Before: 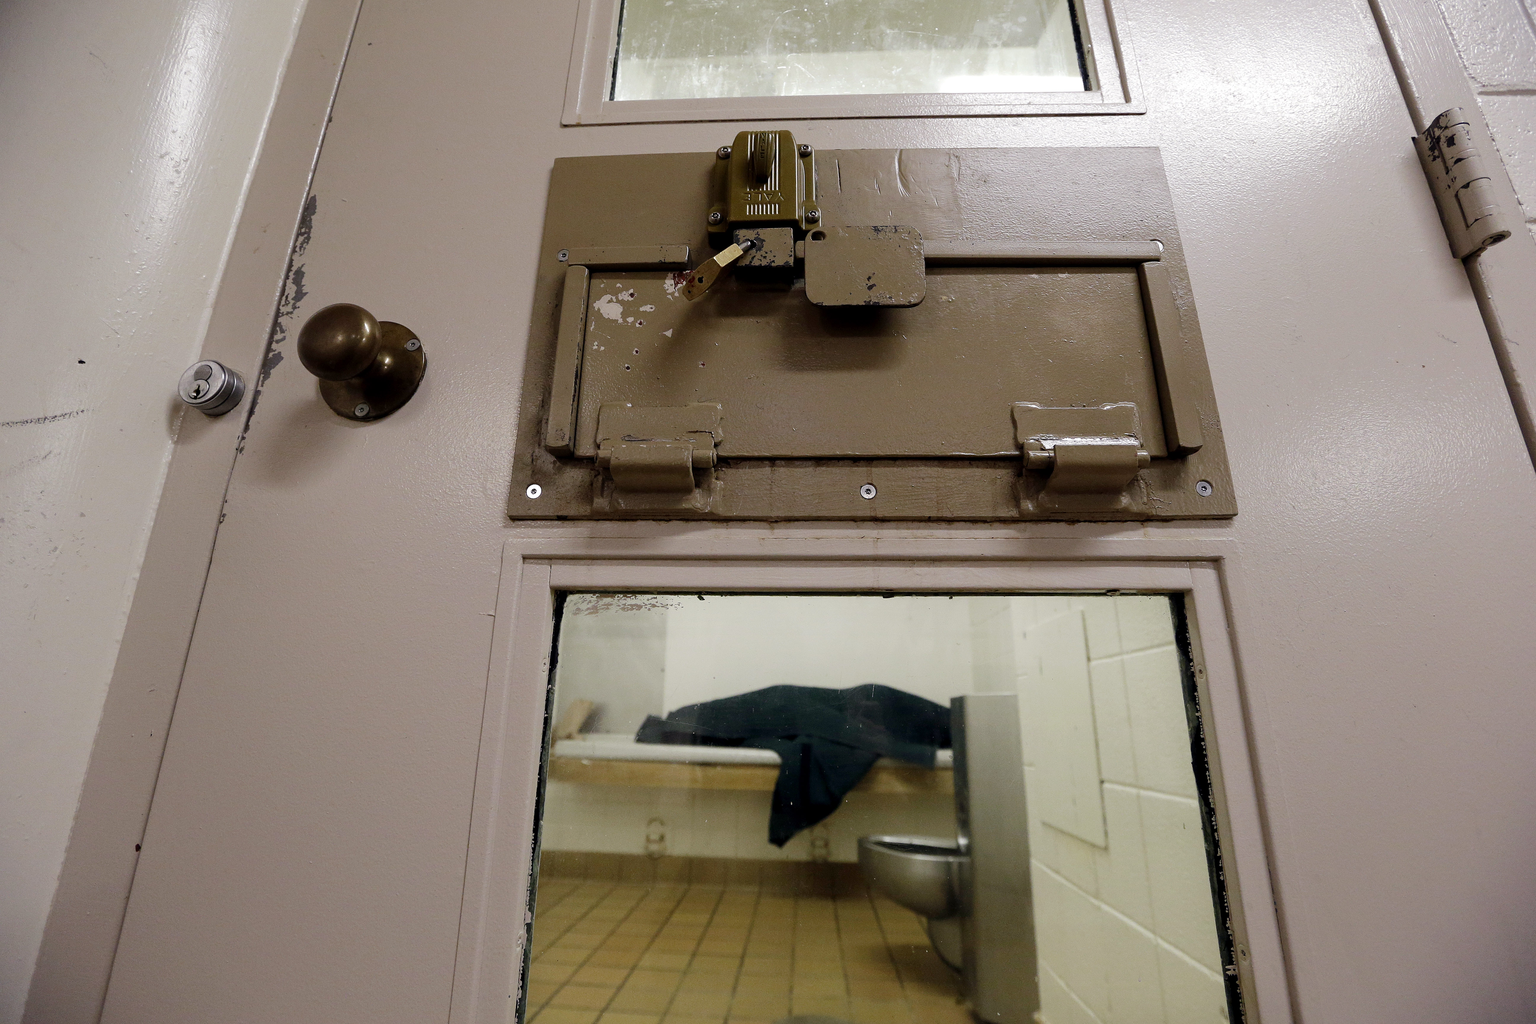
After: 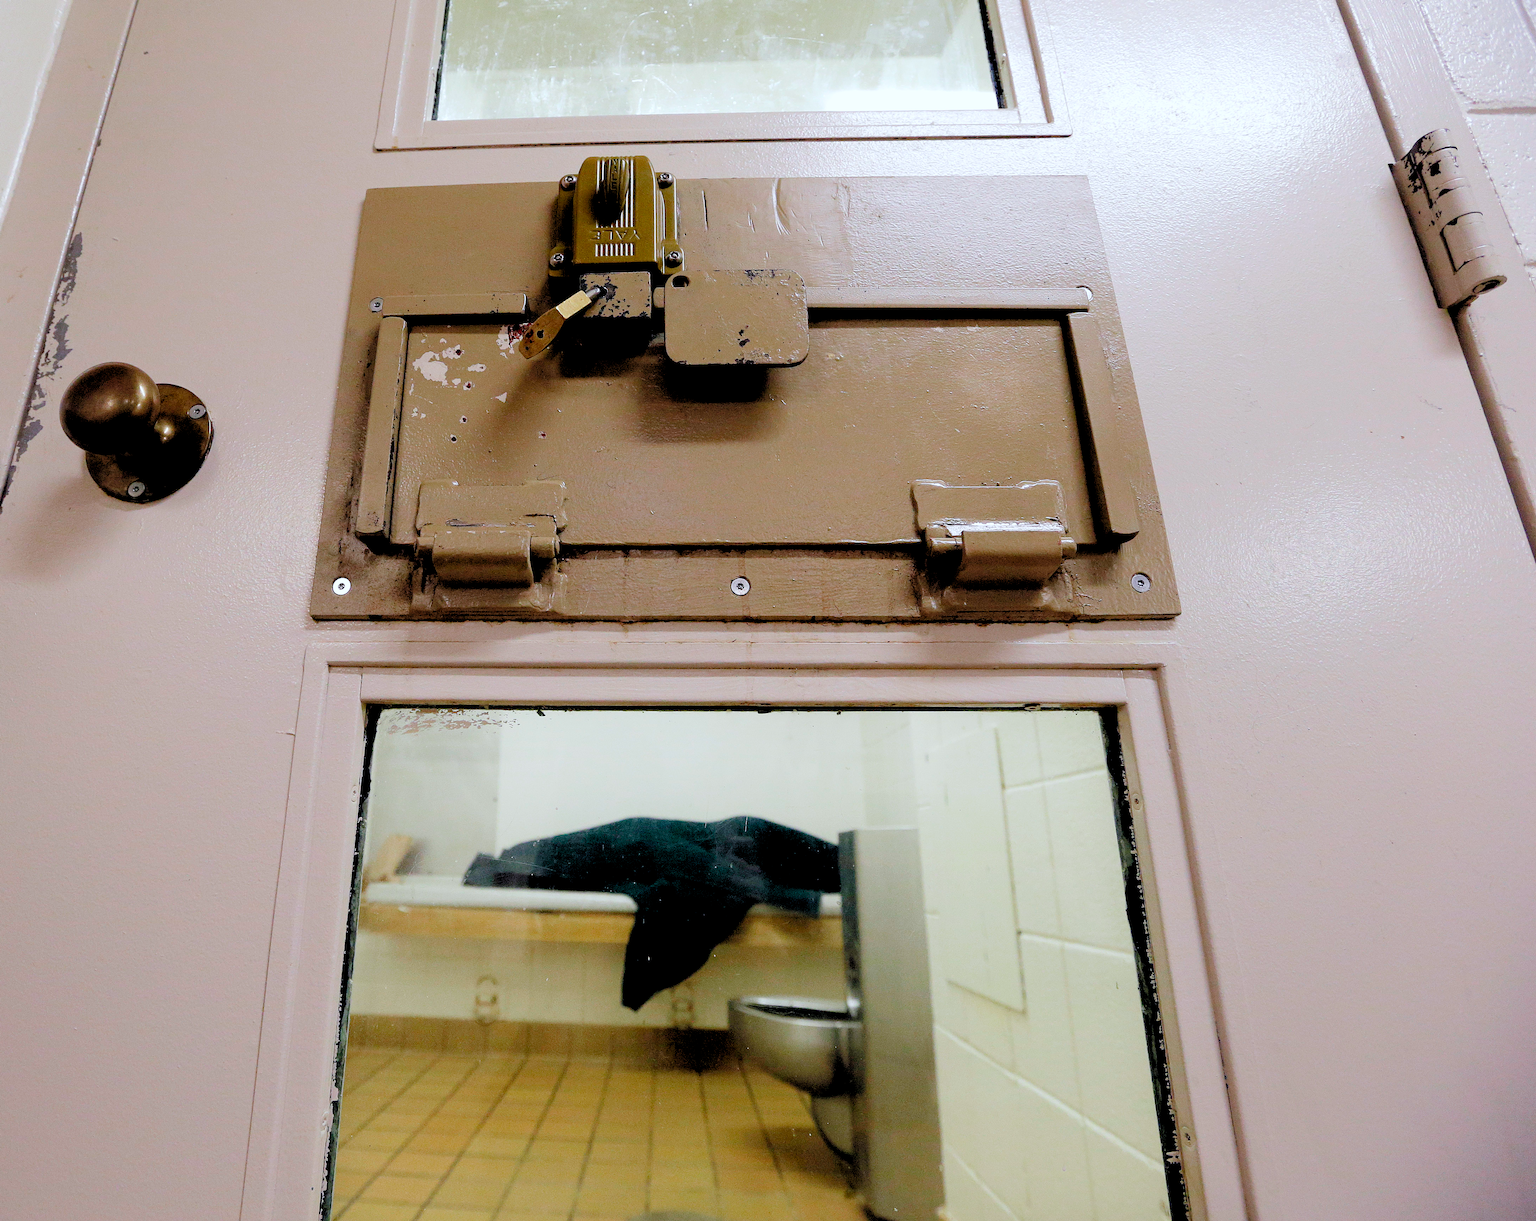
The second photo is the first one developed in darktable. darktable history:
tone equalizer: on, module defaults
white balance: red 0.967, blue 1.049
crop: left 16.145%
levels: levels [0.072, 0.414, 0.976]
exposure: exposure -0.116 EV, compensate exposure bias true, compensate highlight preservation false
